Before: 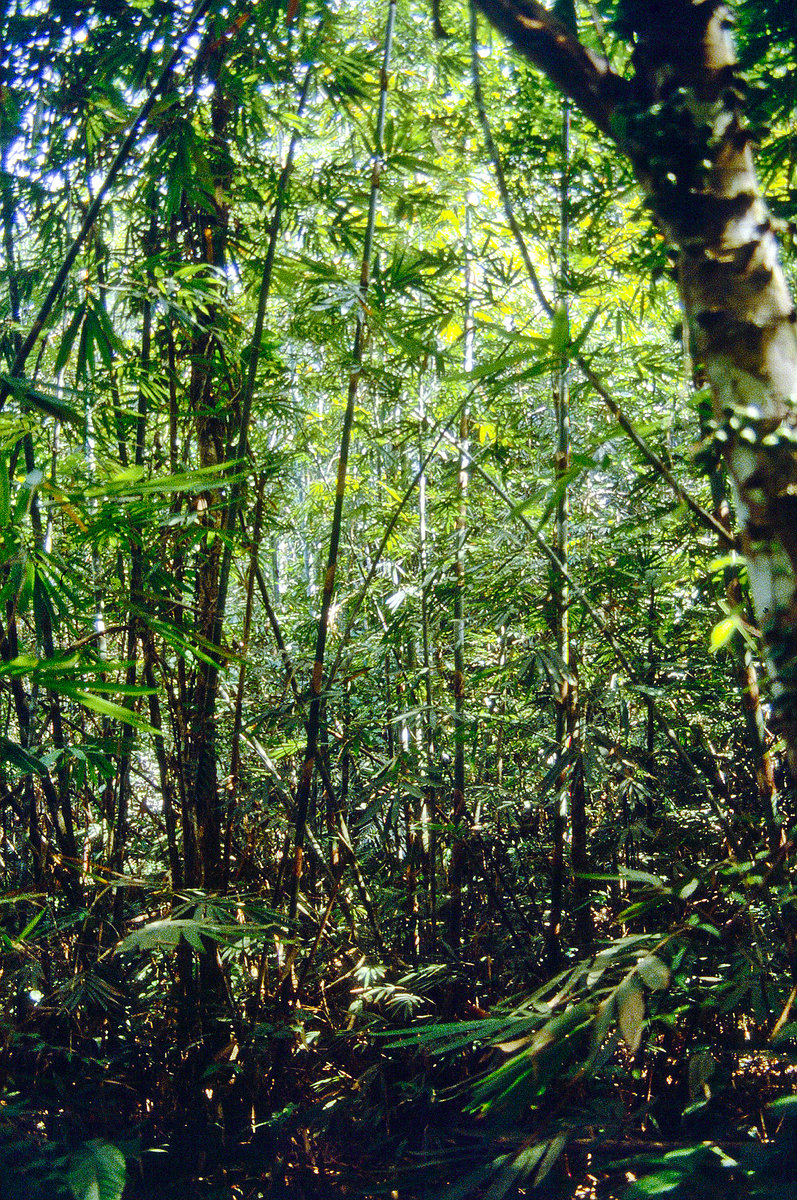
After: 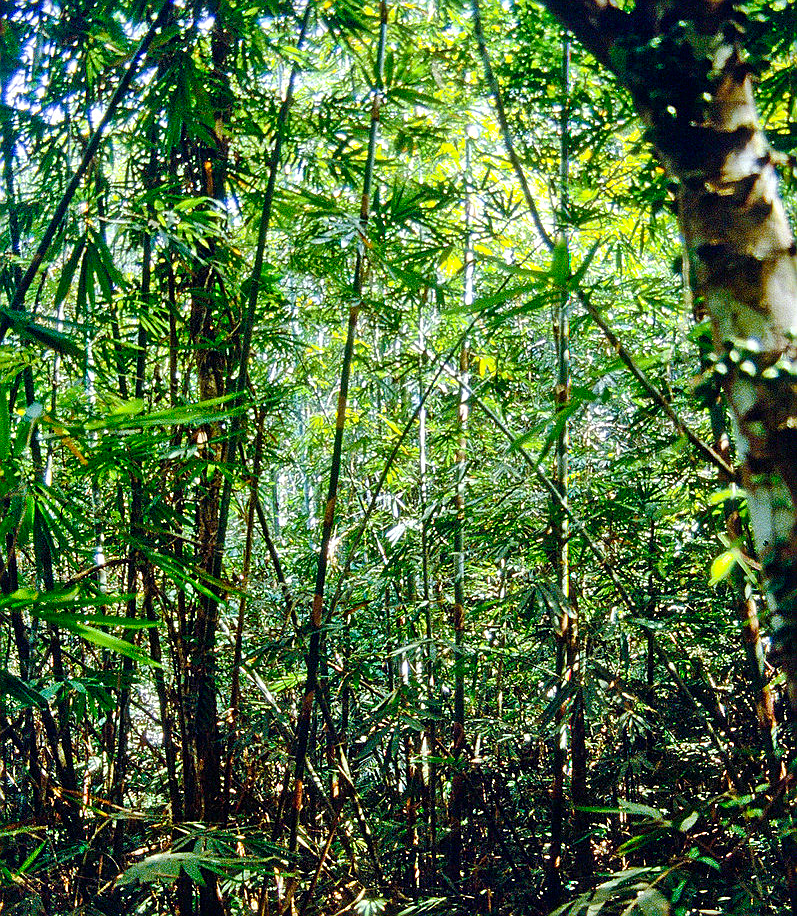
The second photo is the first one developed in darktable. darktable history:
sharpen: on, module defaults
crop: top 5.639%, bottom 17.944%
